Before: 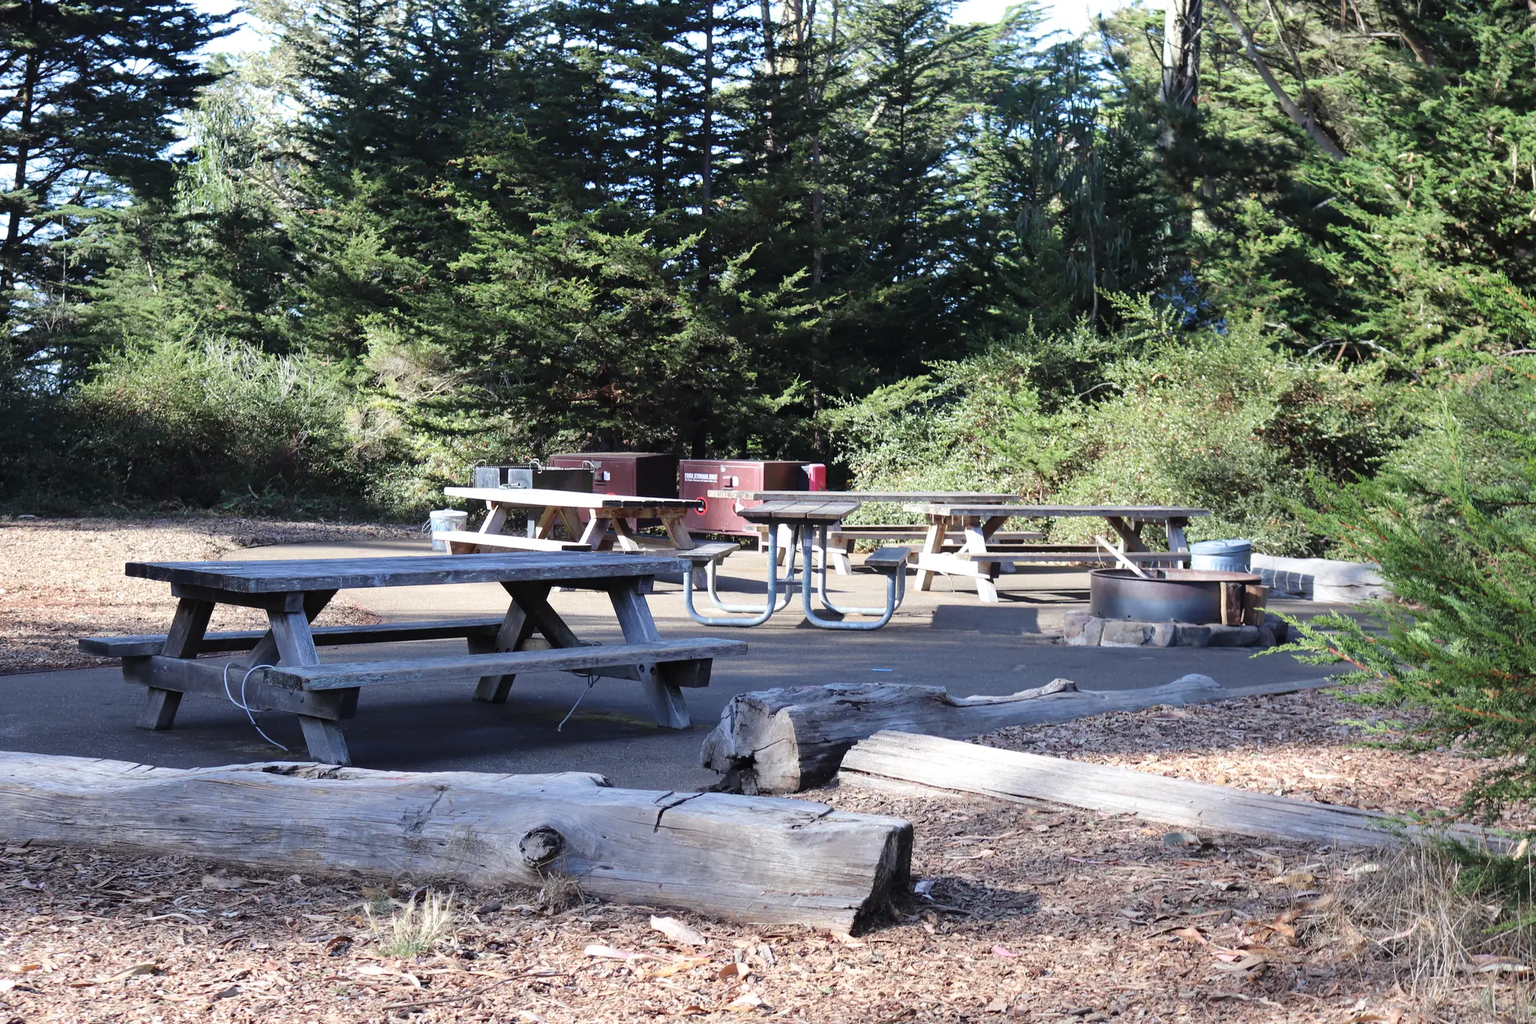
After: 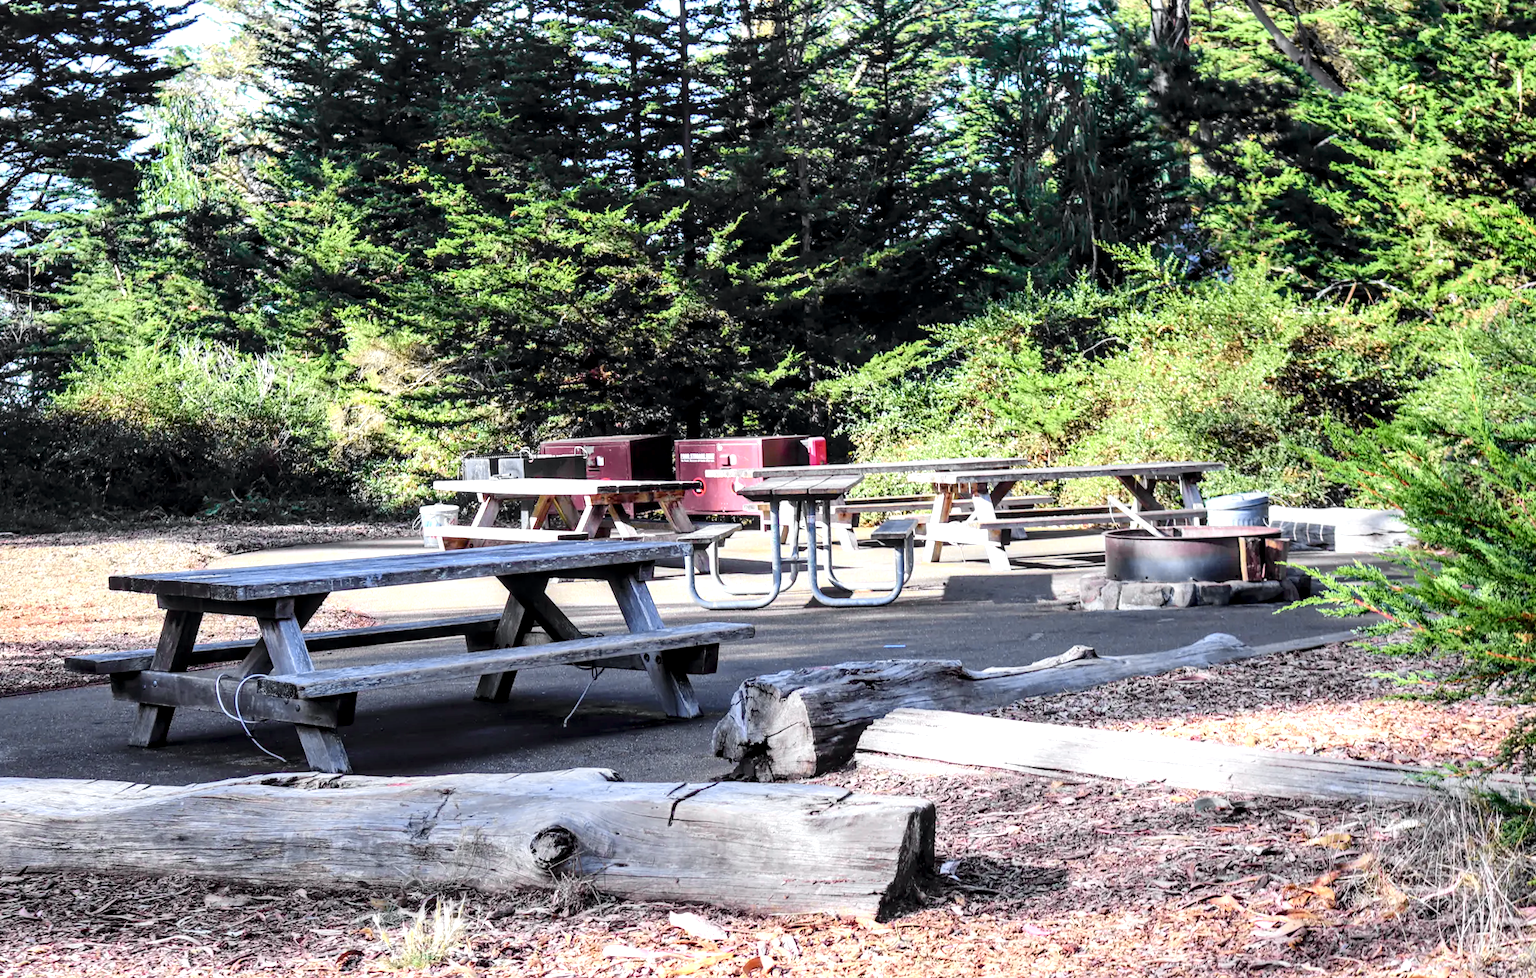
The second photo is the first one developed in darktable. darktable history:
local contrast: detail 154%
tone curve: curves: ch0 [(0, 0) (0.071, 0.047) (0.266, 0.26) (0.491, 0.552) (0.753, 0.818) (1, 0.983)]; ch1 [(0, 0) (0.346, 0.307) (0.408, 0.369) (0.463, 0.443) (0.482, 0.493) (0.502, 0.5) (0.517, 0.518) (0.546, 0.576) (0.588, 0.643) (0.651, 0.709) (1, 1)]; ch2 [(0, 0) (0.346, 0.34) (0.434, 0.46) (0.485, 0.494) (0.5, 0.494) (0.517, 0.503) (0.535, 0.545) (0.583, 0.634) (0.625, 0.686) (1, 1)], color space Lab, independent channels, preserve colors none
exposure: exposure 0.3 EV, compensate highlight preservation false
rotate and perspective: rotation -3°, crop left 0.031, crop right 0.968, crop top 0.07, crop bottom 0.93
